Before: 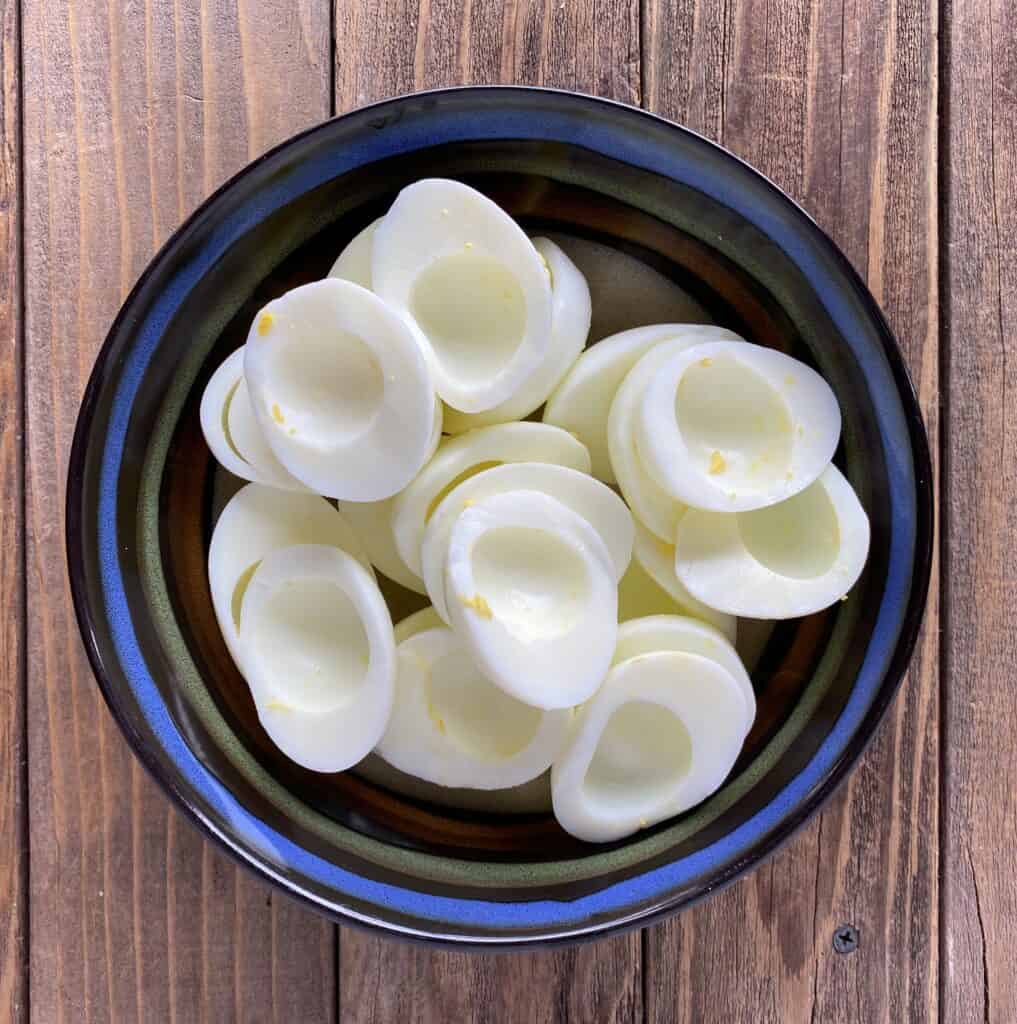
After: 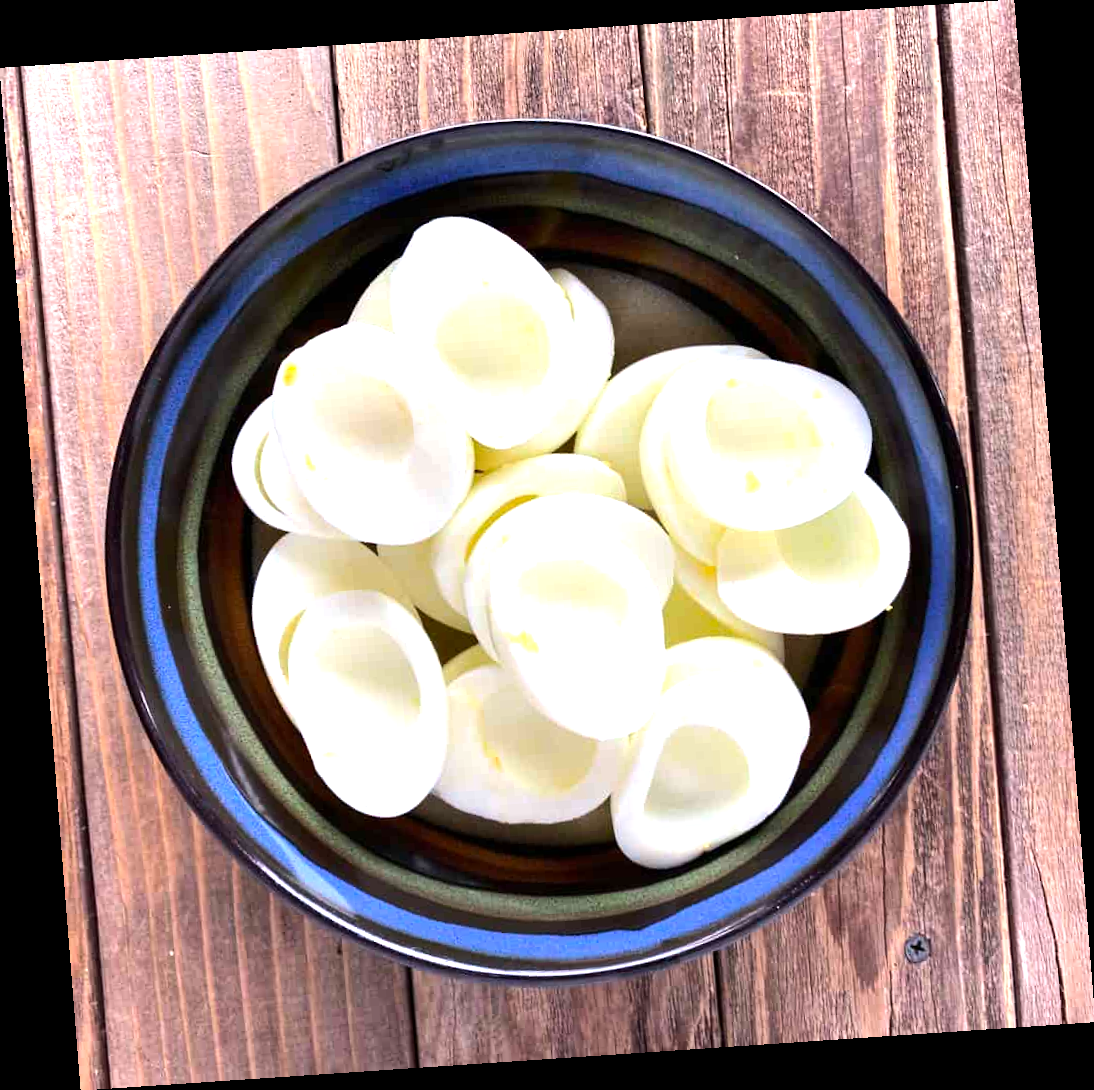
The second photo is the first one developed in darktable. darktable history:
exposure: exposure 0.669 EV, compensate highlight preservation false
rotate and perspective: rotation -4.2°, shear 0.006, automatic cropping off
tone equalizer: -8 EV -0.417 EV, -7 EV -0.389 EV, -6 EV -0.333 EV, -5 EV -0.222 EV, -3 EV 0.222 EV, -2 EV 0.333 EV, -1 EV 0.389 EV, +0 EV 0.417 EV, edges refinement/feathering 500, mask exposure compensation -1.57 EV, preserve details no
